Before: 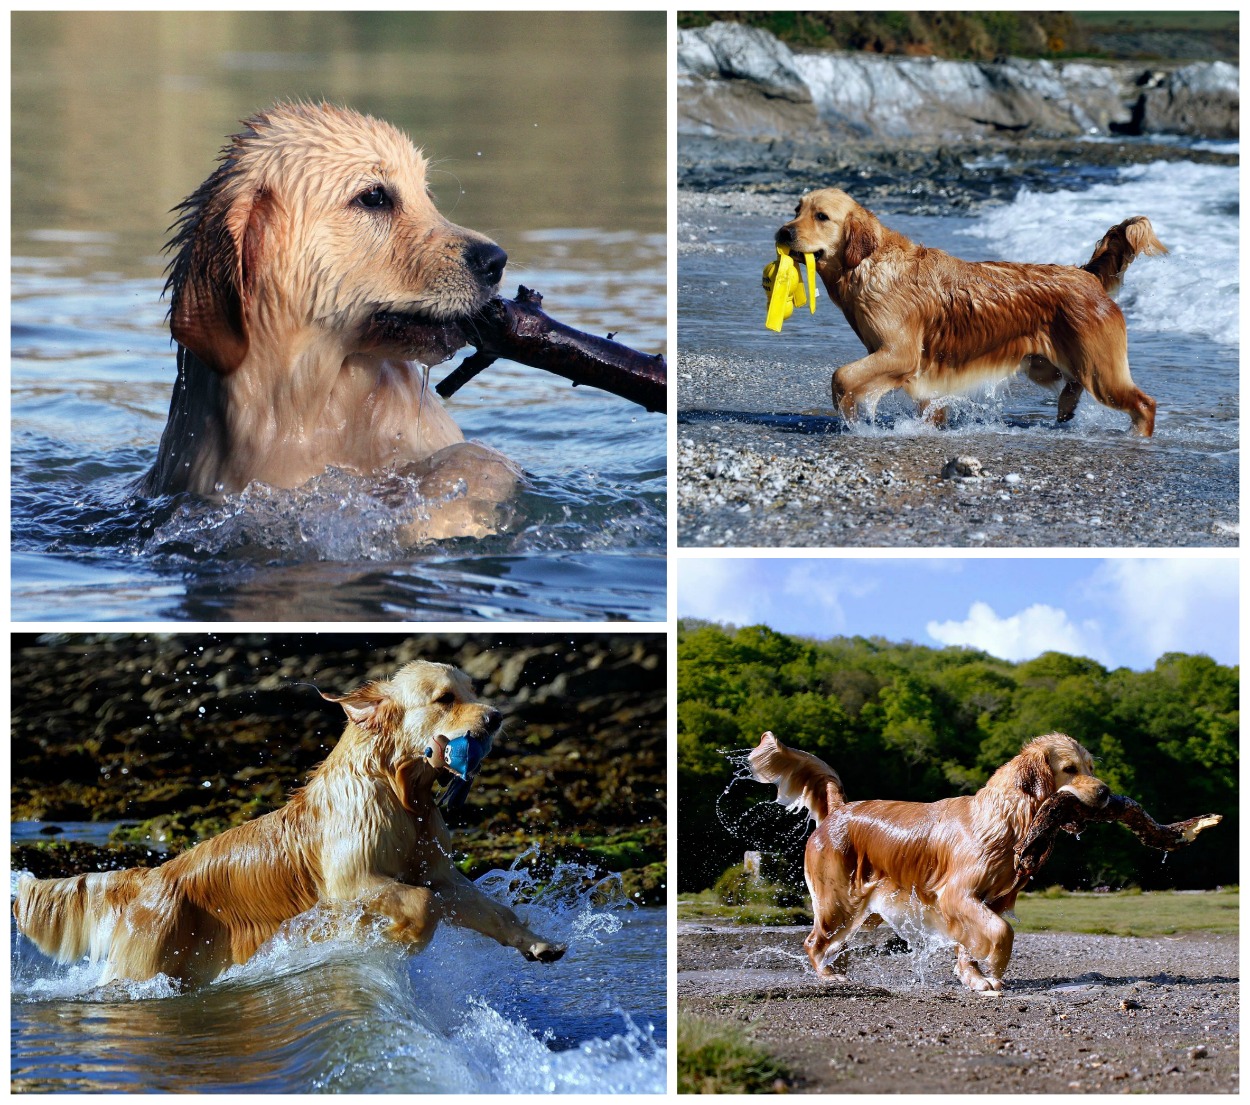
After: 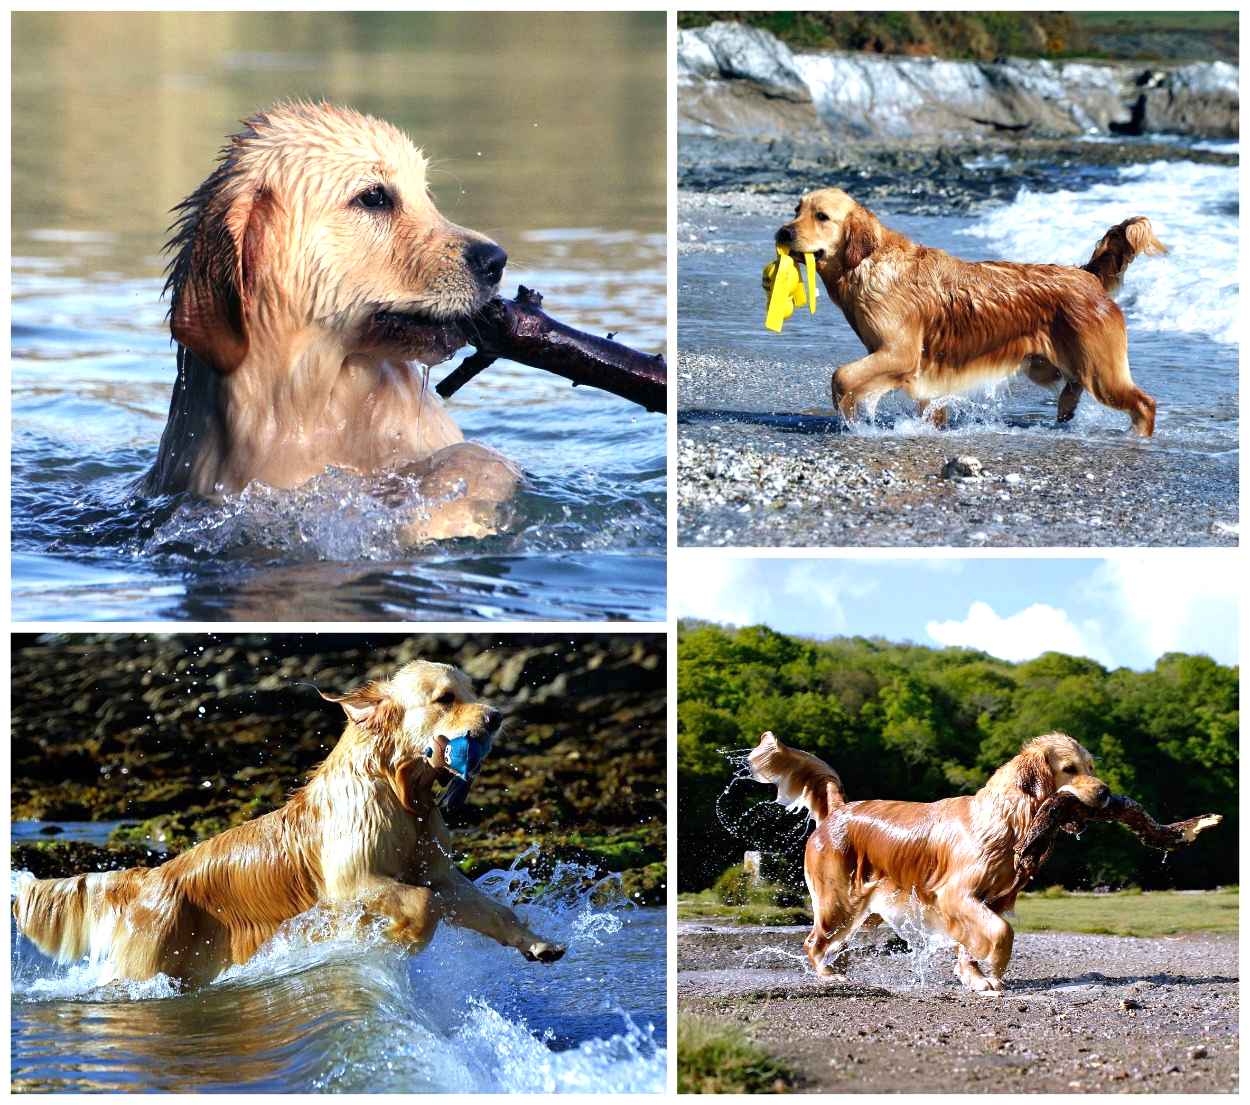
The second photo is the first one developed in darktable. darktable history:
exposure: black level correction 0, exposure 0.598 EV, compensate highlight preservation false
velvia: strength 8.72%
